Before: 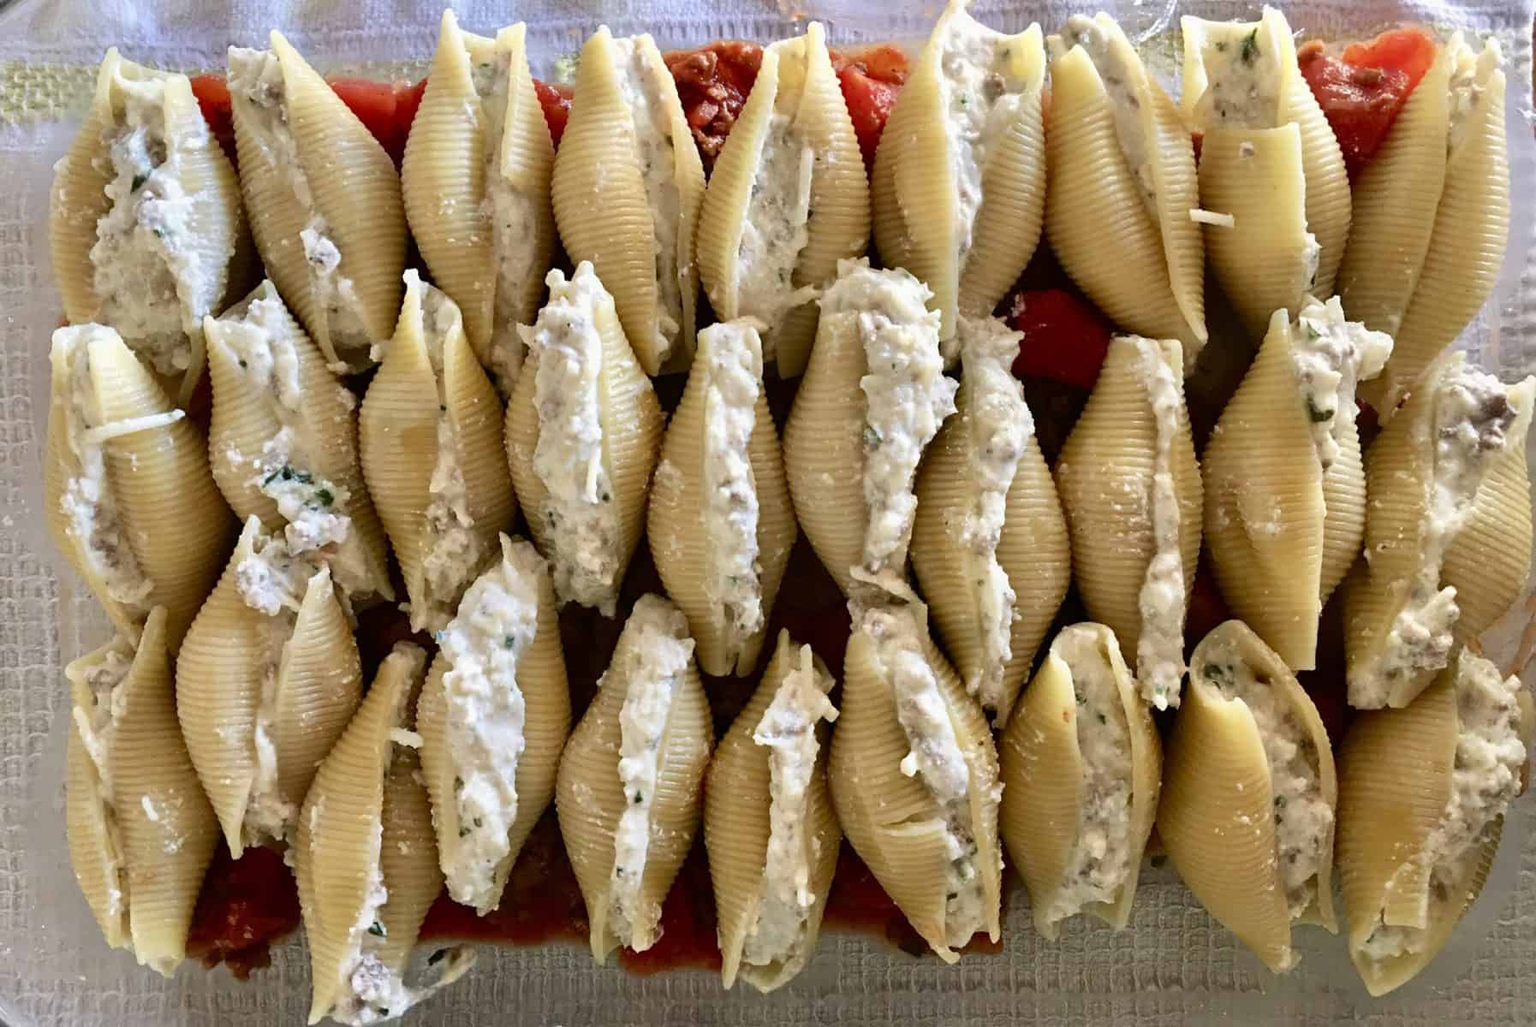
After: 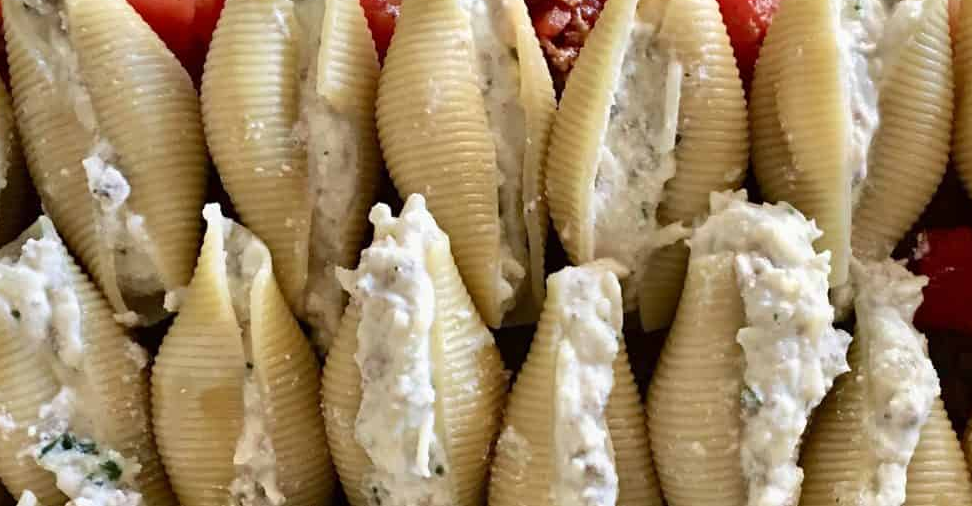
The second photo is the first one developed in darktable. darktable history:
crop: left 14.983%, top 9.32%, right 30.803%, bottom 48.439%
